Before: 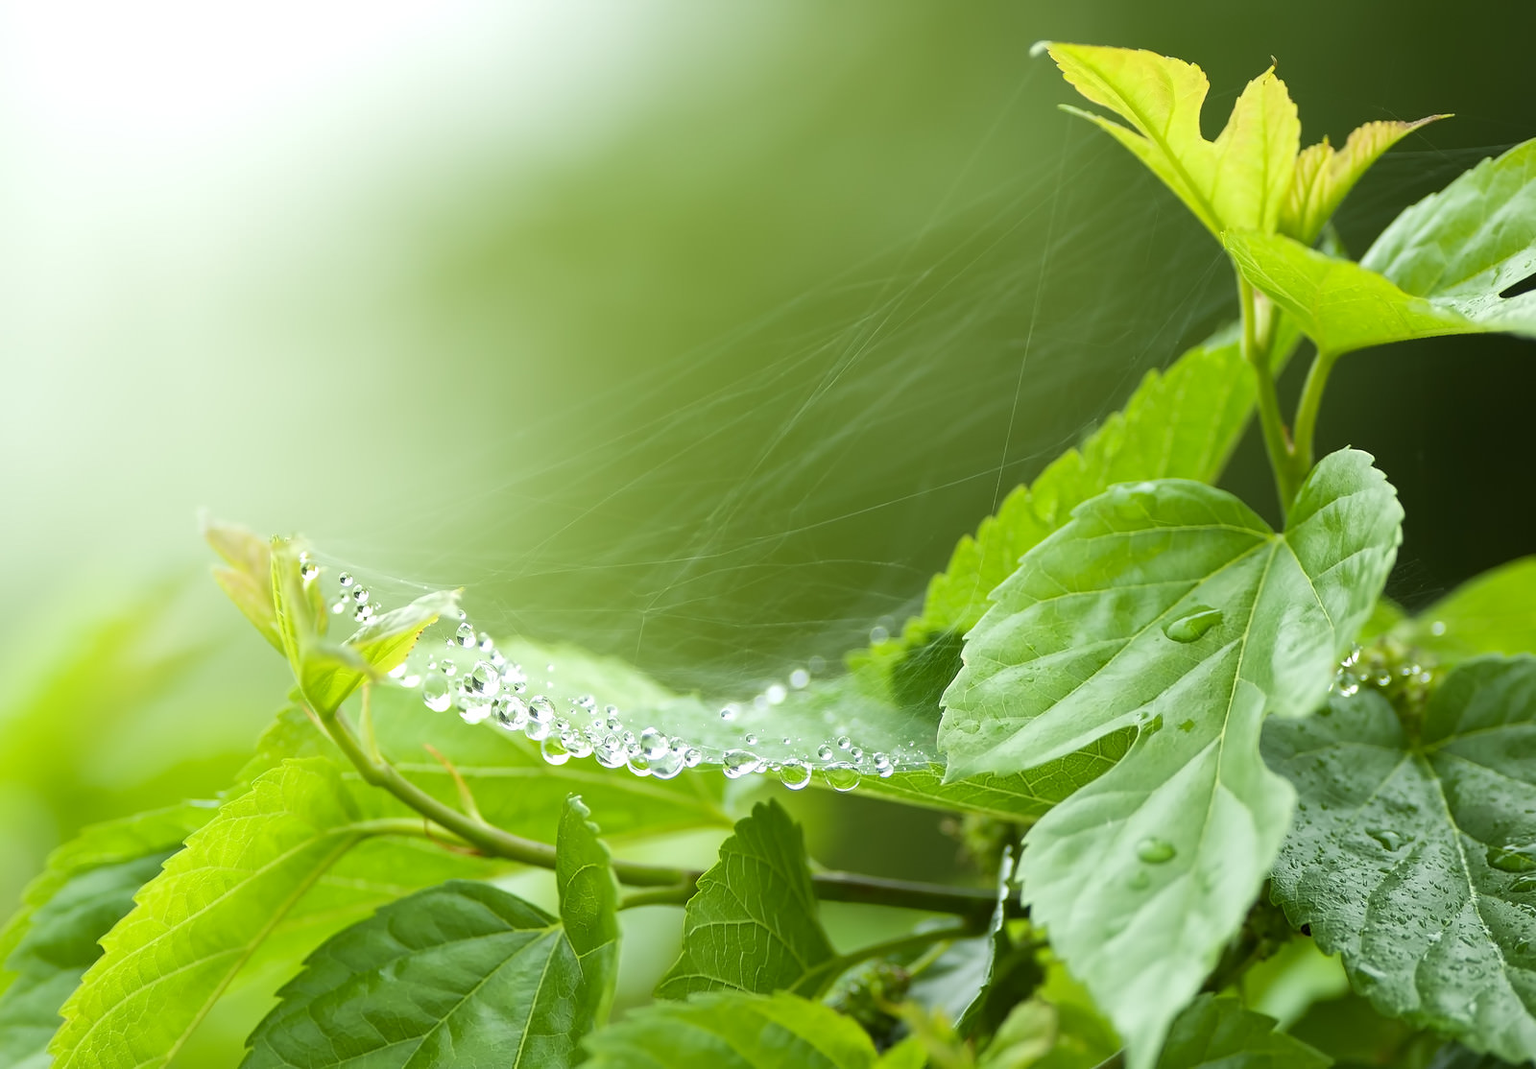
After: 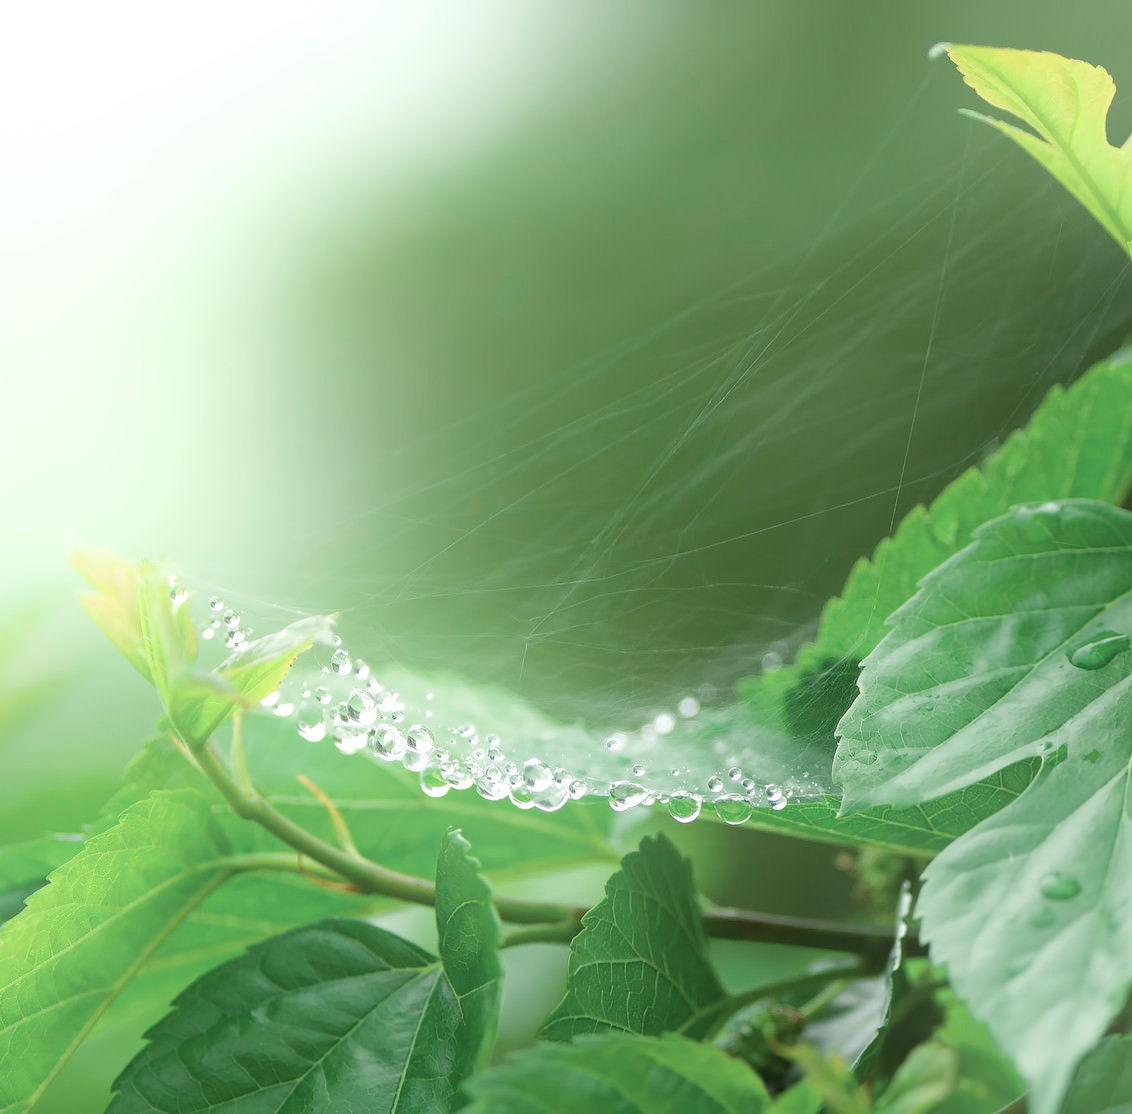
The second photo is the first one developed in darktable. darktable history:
crop and rotate: left 9.061%, right 20.142%
bloom: on, module defaults
color zones: curves: ch0 [(0, 0.5) (0.125, 0.4) (0.25, 0.5) (0.375, 0.4) (0.5, 0.4) (0.625, 0.35) (0.75, 0.35) (0.875, 0.5)]; ch1 [(0, 0.35) (0.125, 0.45) (0.25, 0.35) (0.375, 0.35) (0.5, 0.35) (0.625, 0.35) (0.75, 0.45) (0.875, 0.35)]; ch2 [(0, 0.6) (0.125, 0.5) (0.25, 0.5) (0.375, 0.6) (0.5, 0.6) (0.625, 0.5) (0.75, 0.5) (0.875, 0.5)]
